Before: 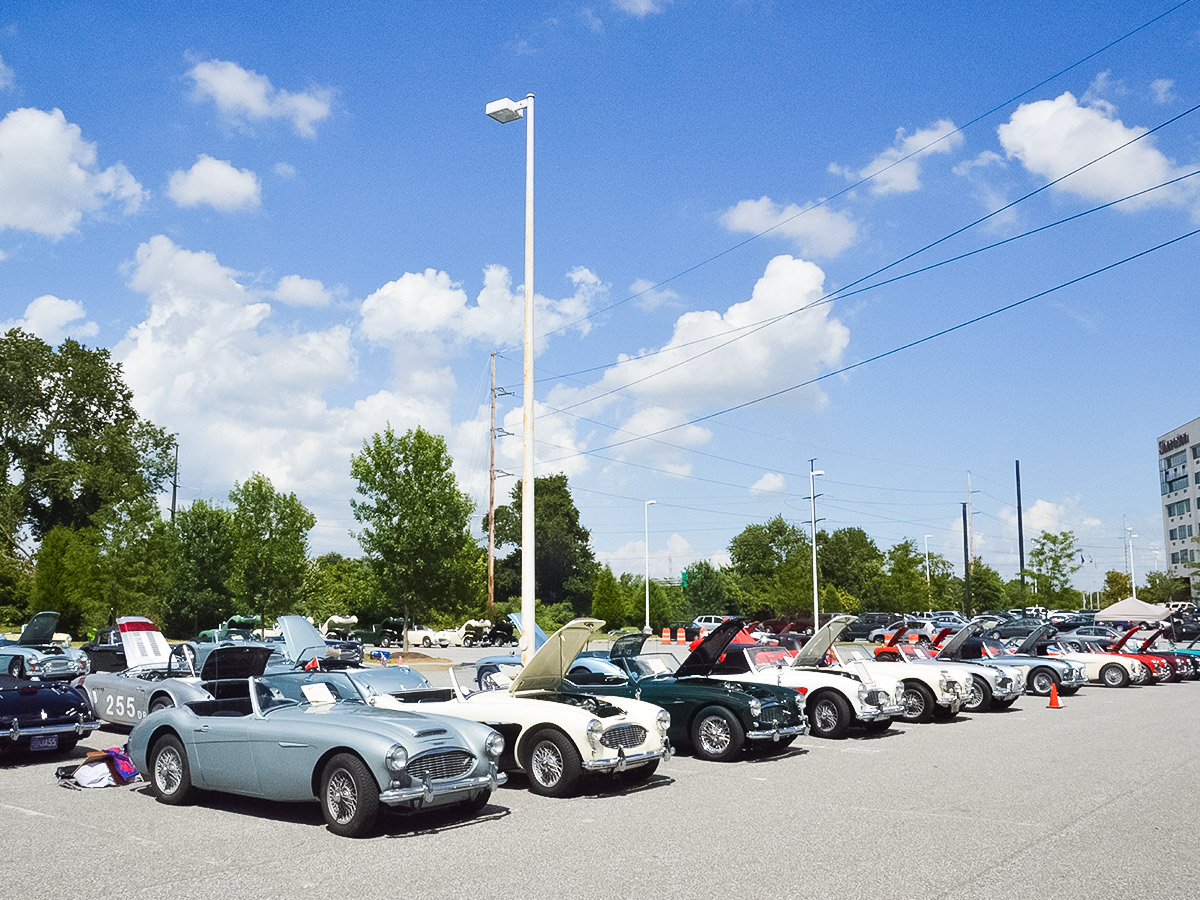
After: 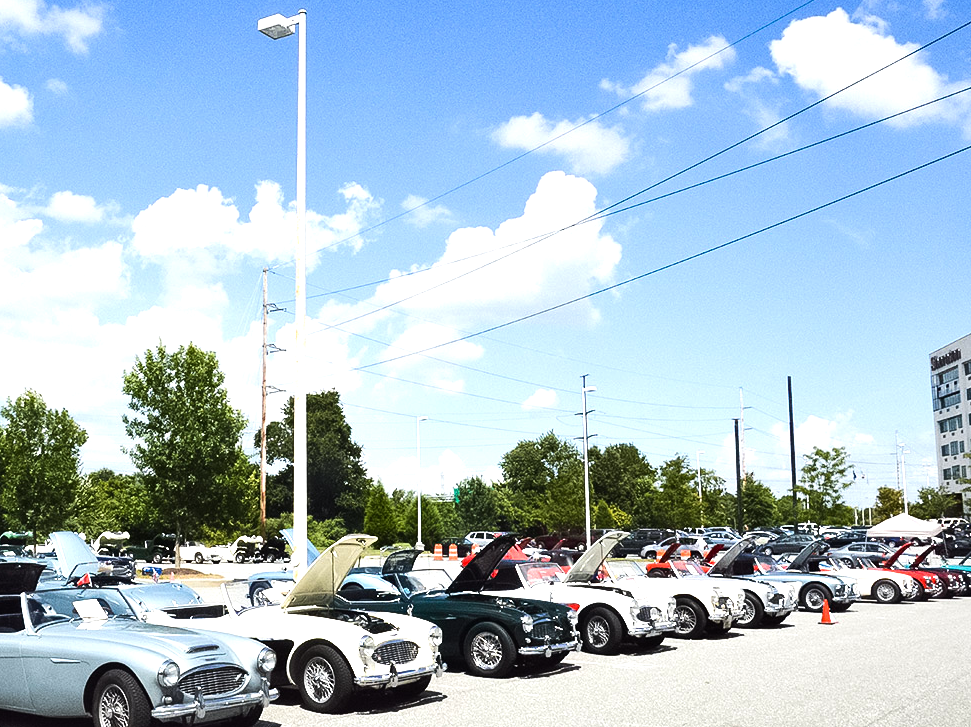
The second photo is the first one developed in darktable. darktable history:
crop: left 19.041%, top 9.369%, right 0%, bottom 9.786%
tone equalizer: -8 EV -0.721 EV, -7 EV -0.685 EV, -6 EV -0.58 EV, -5 EV -0.397 EV, -3 EV 0.393 EV, -2 EV 0.6 EV, -1 EV 0.689 EV, +0 EV 0.725 EV, edges refinement/feathering 500, mask exposure compensation -1.57 EV, preserve details no
